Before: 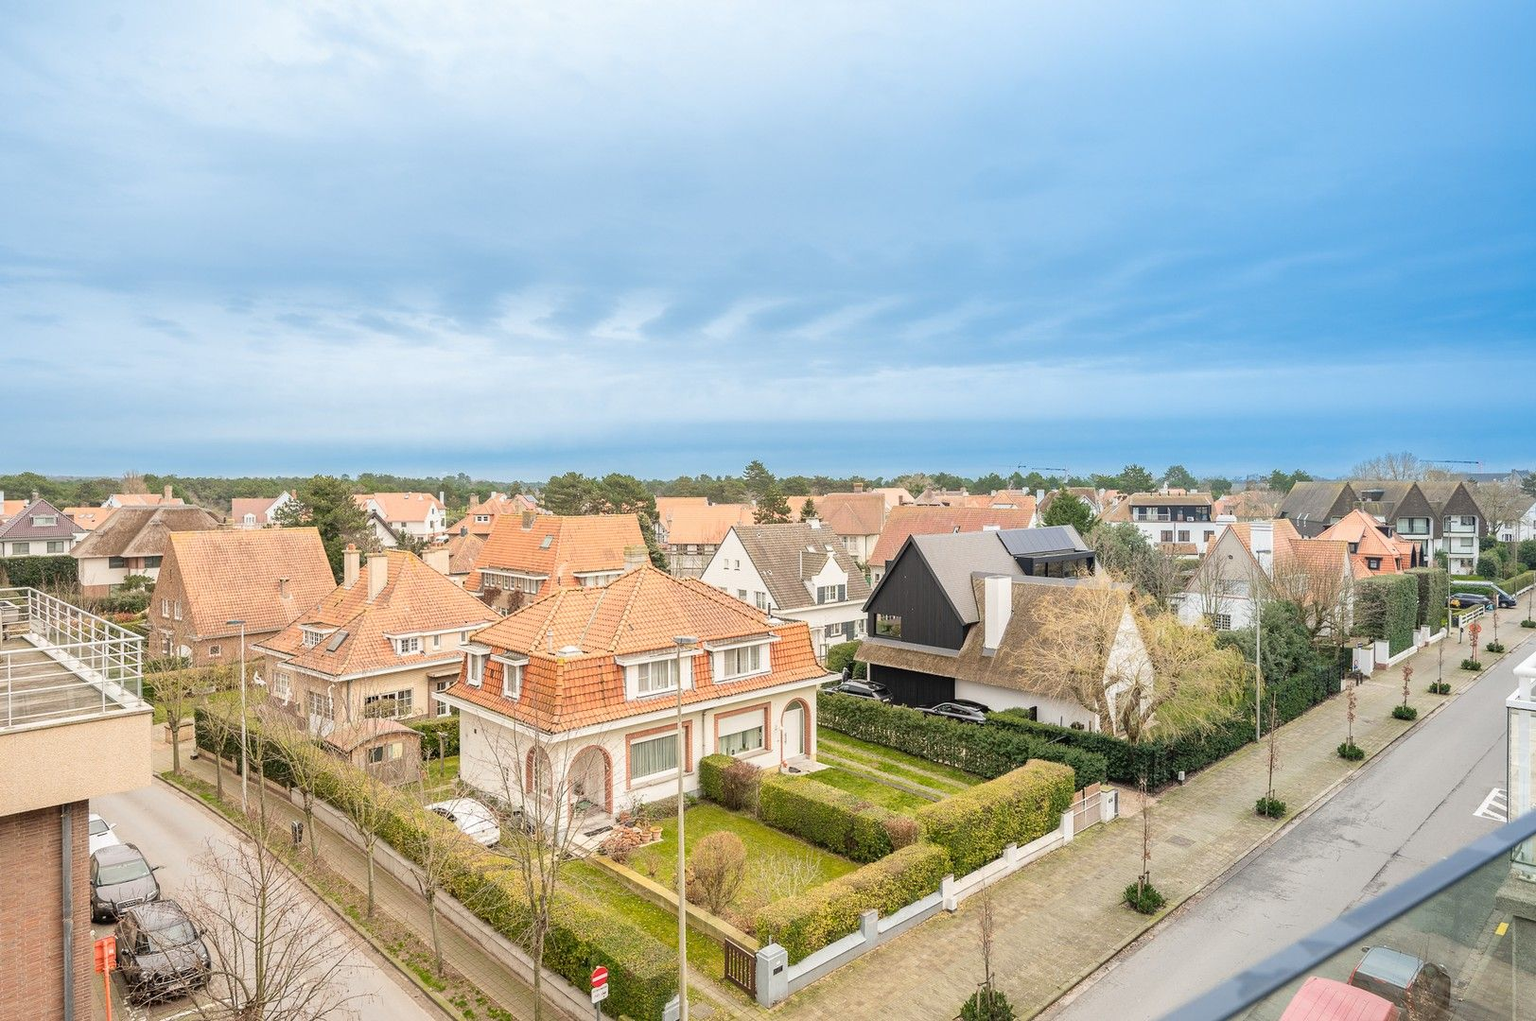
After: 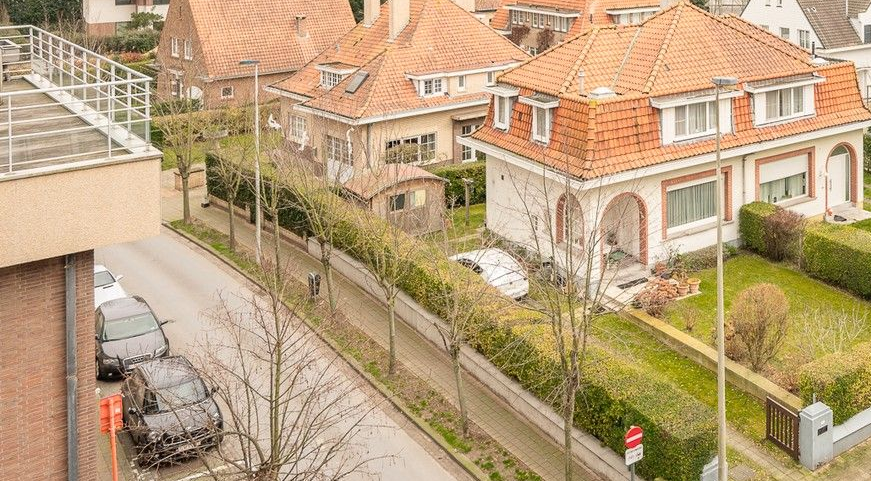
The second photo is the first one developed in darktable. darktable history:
crop and rotate: top 55.257%, right 46.311%, bottom 0.142%
